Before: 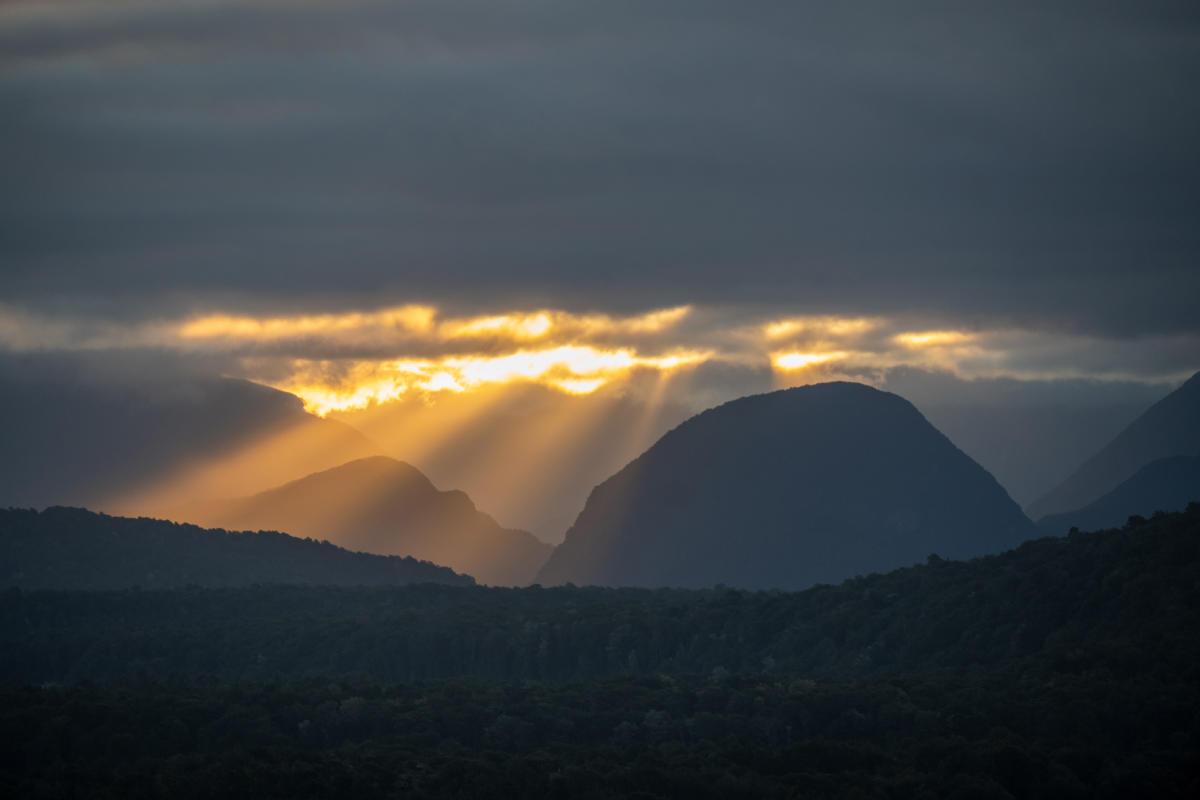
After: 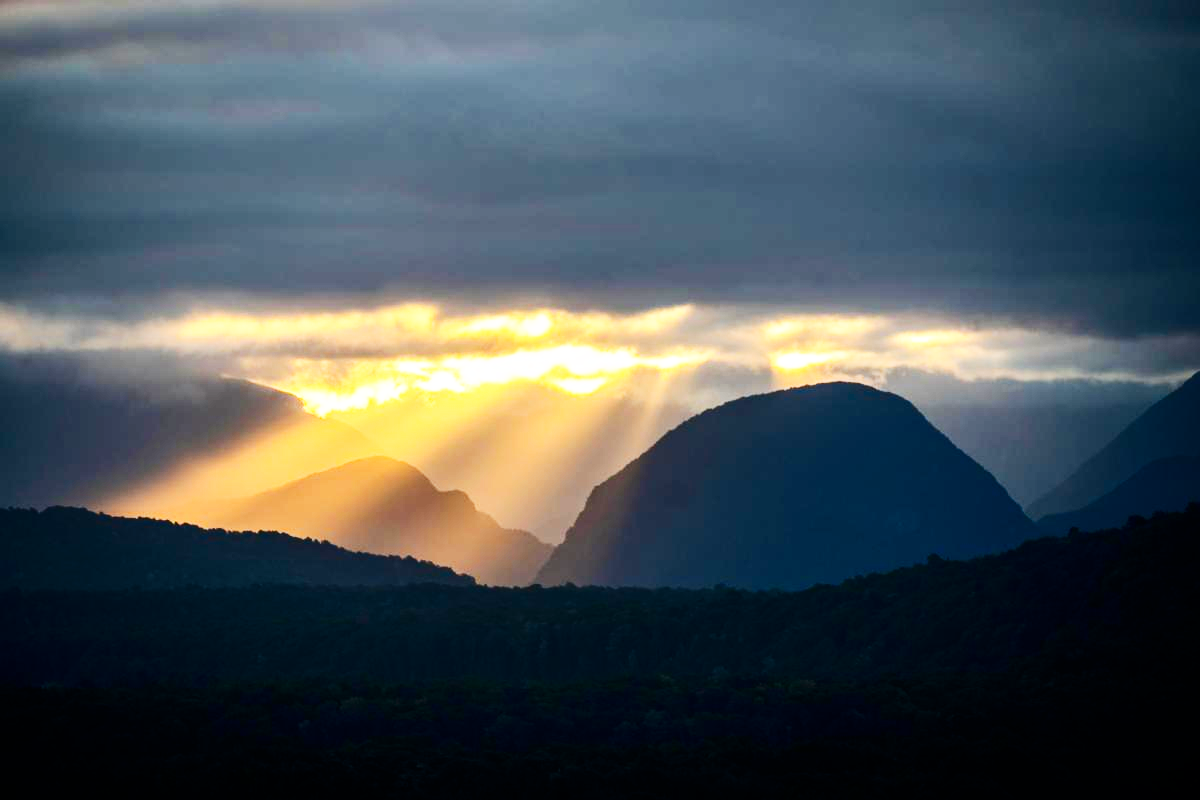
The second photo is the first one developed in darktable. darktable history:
contrast brightness saturation: contrast 0.2, brightness -0.11, saturation 0.1
base curve: curves: ch0 [(0, 0) (0.007, 0.004) (0.027, 0.03) (0.046, 0.07) (0.207, 0.54) (0.442, 0.872) (0.673, 0.972) (1, 1)], preserve colors none
